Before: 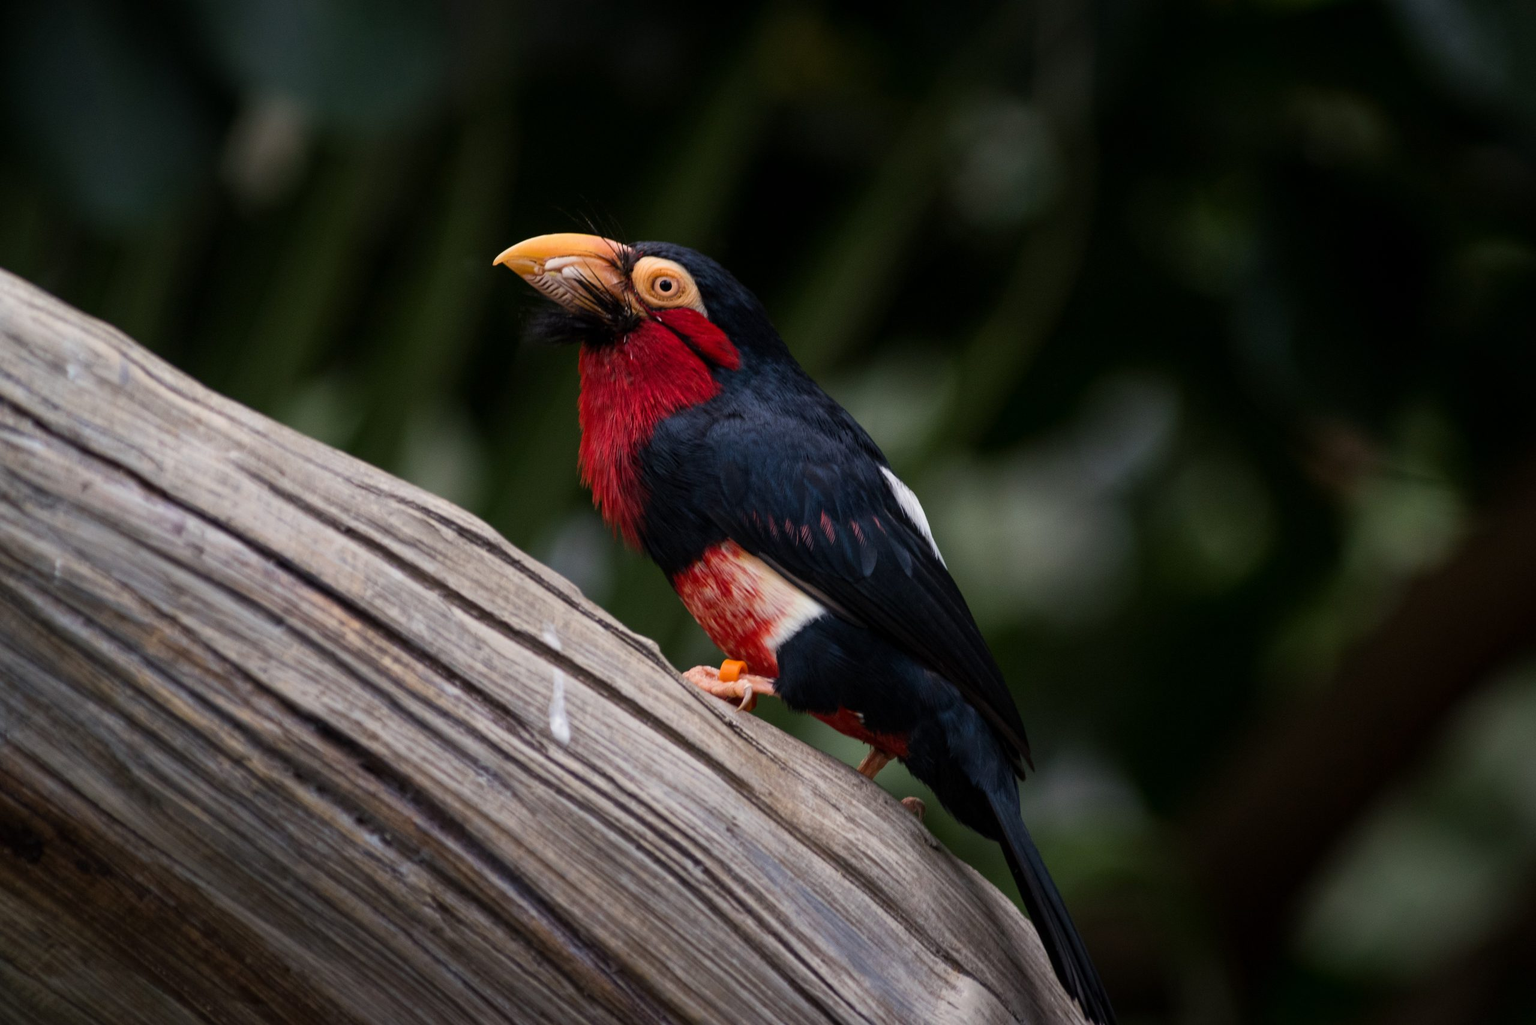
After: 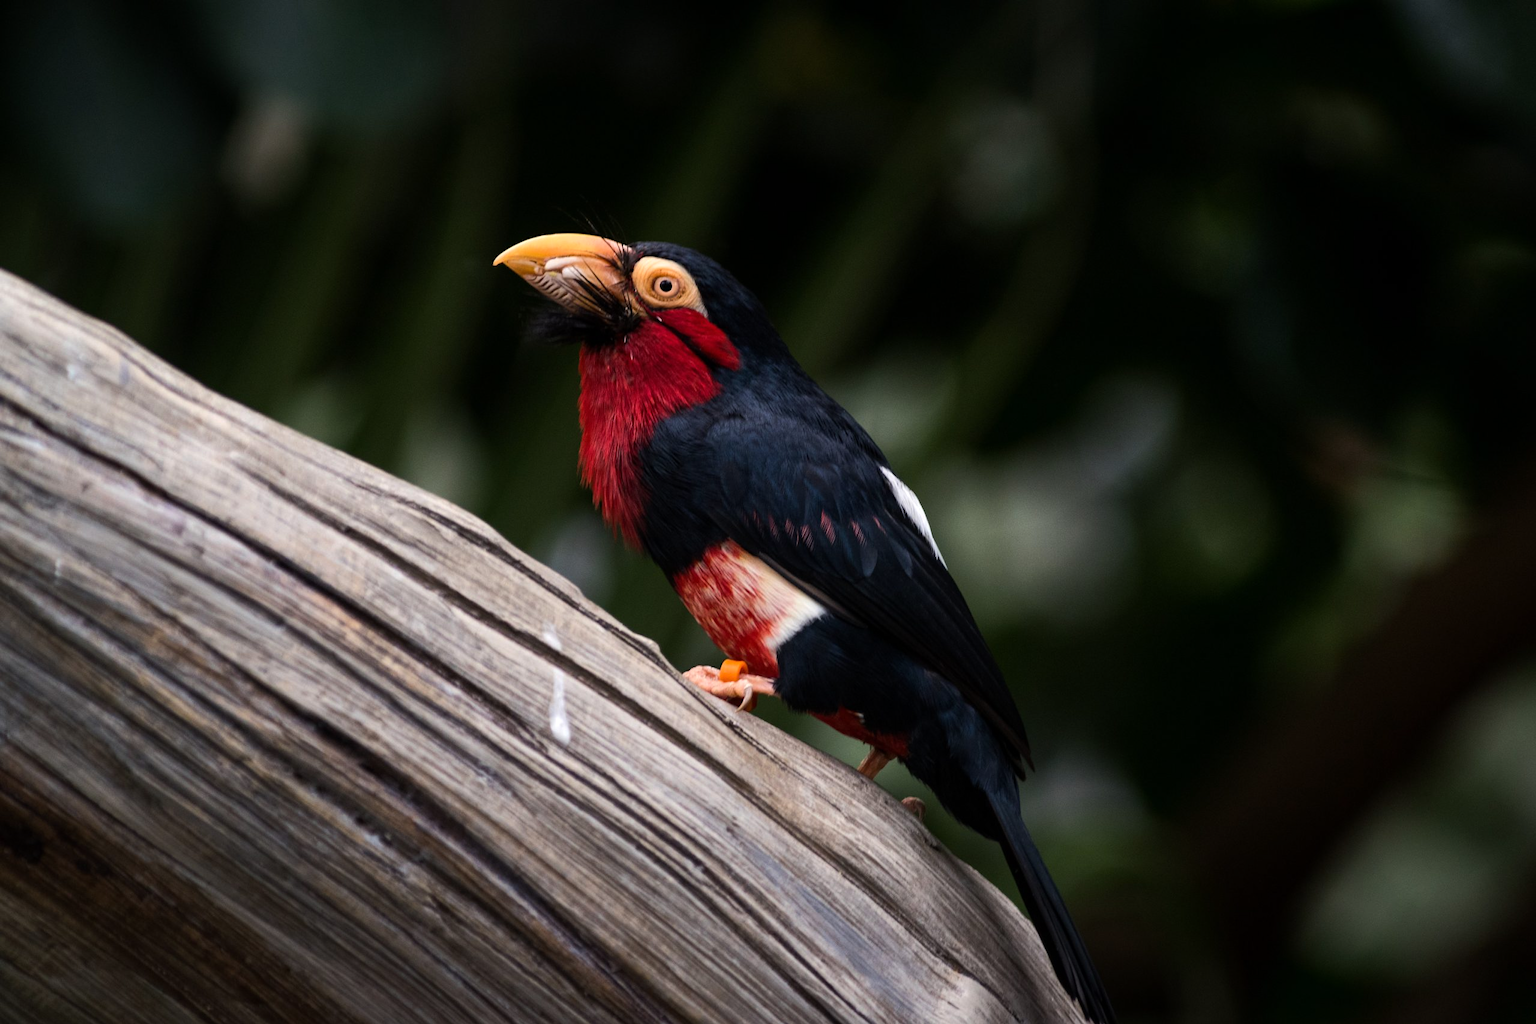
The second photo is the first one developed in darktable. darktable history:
tone equalizer: -8 EV -0.39 EV, -7 EV -0.374 EV, -6 EV -0.297 EV, -5 EV -0.213 EV, -3 EV 0.244 EV, -2 EV 0.317 EV, -1 EV 0.391 EV, +0 EV 0.415 EV, edges refinement/feathering 500, mask exposure compensation -1.57 EV, preserve details no
